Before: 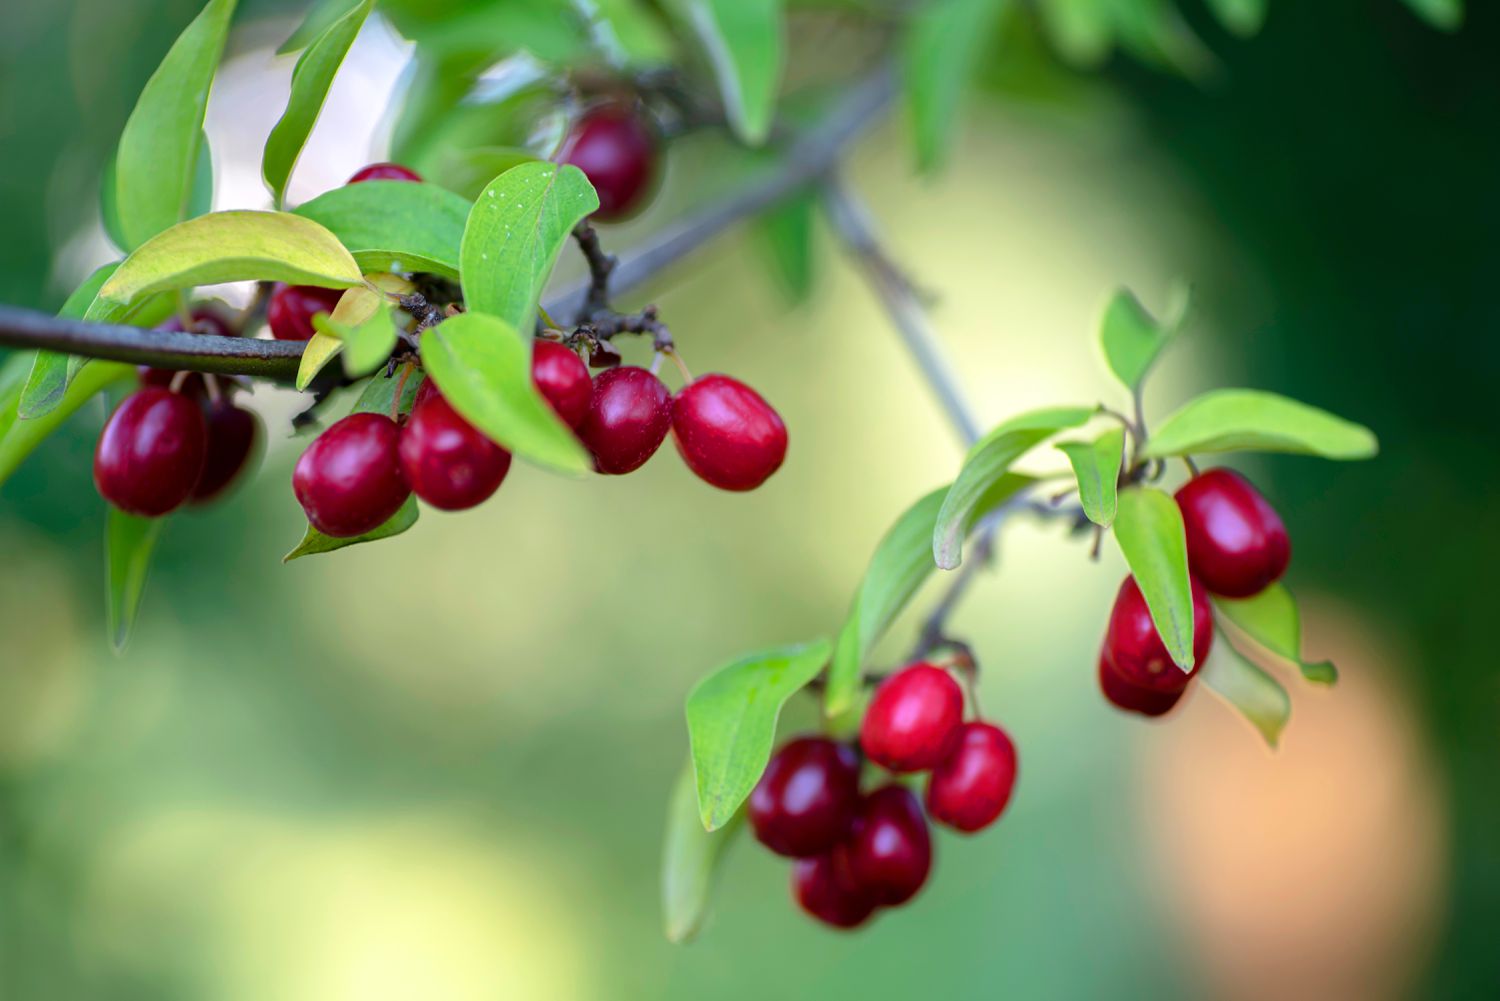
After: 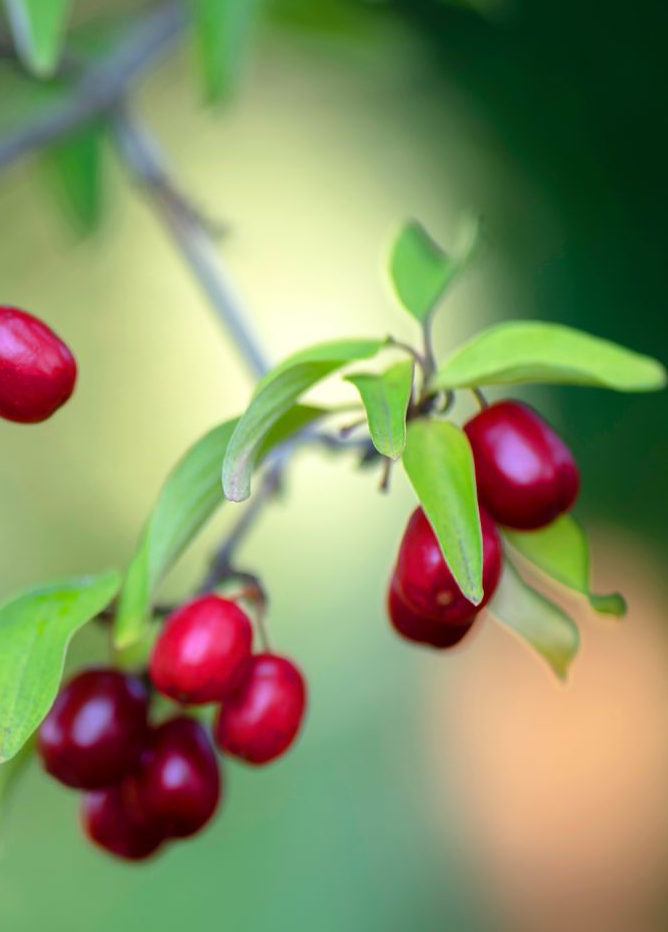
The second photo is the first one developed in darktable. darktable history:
crop: left 47.418%, top 6.875%, right 7.985%
